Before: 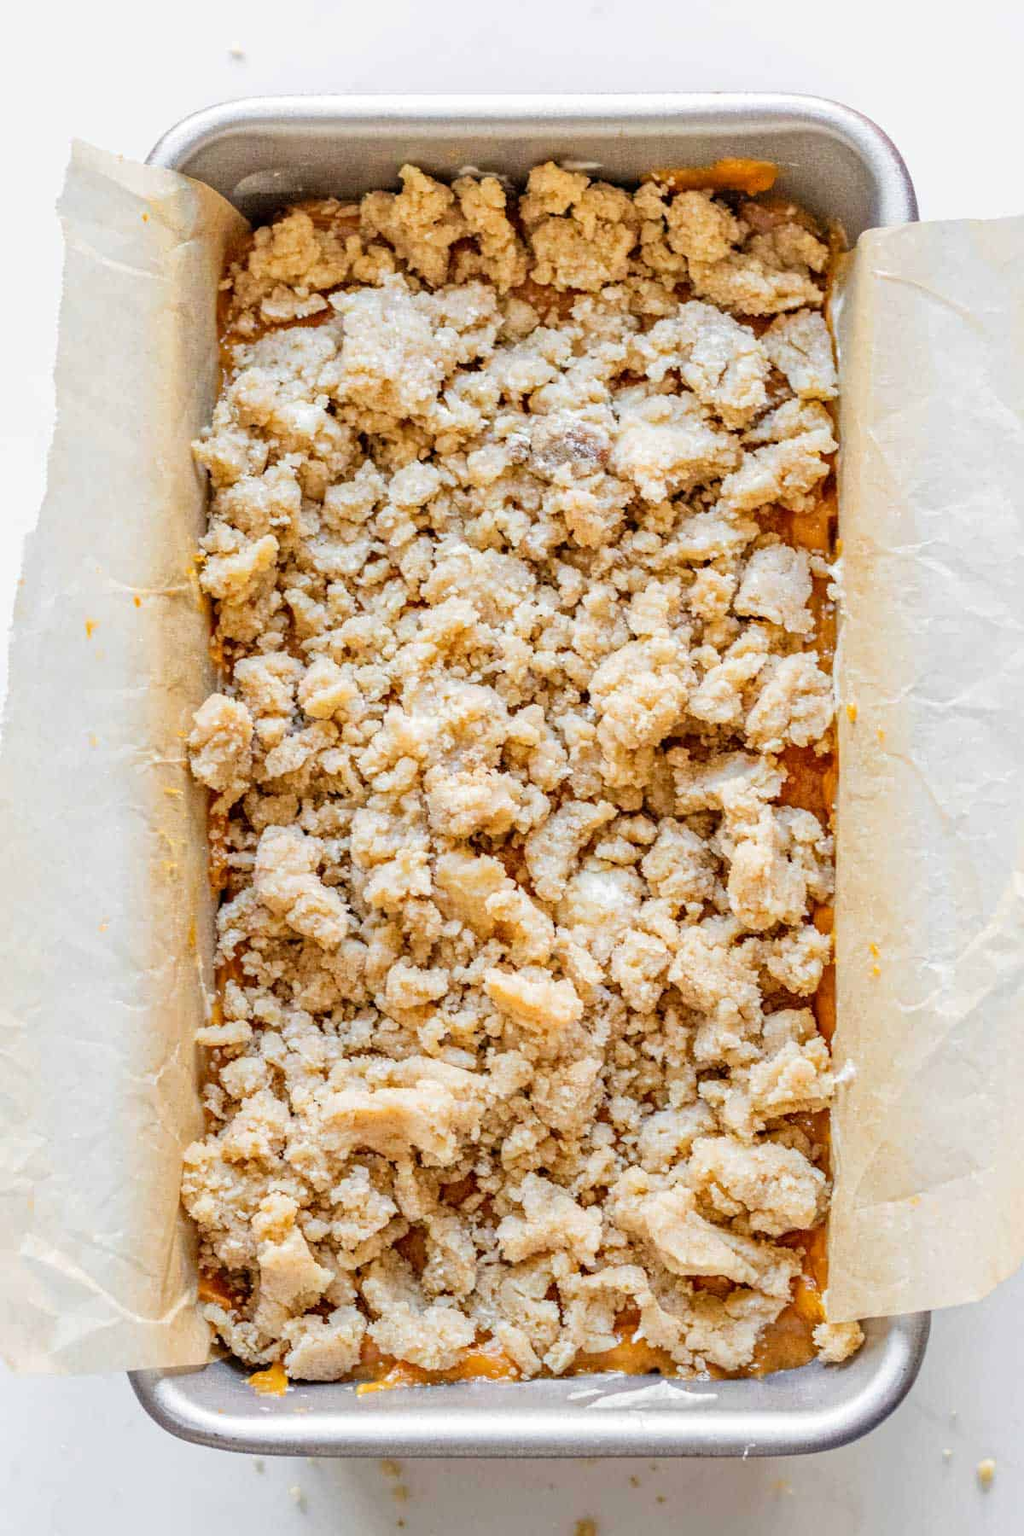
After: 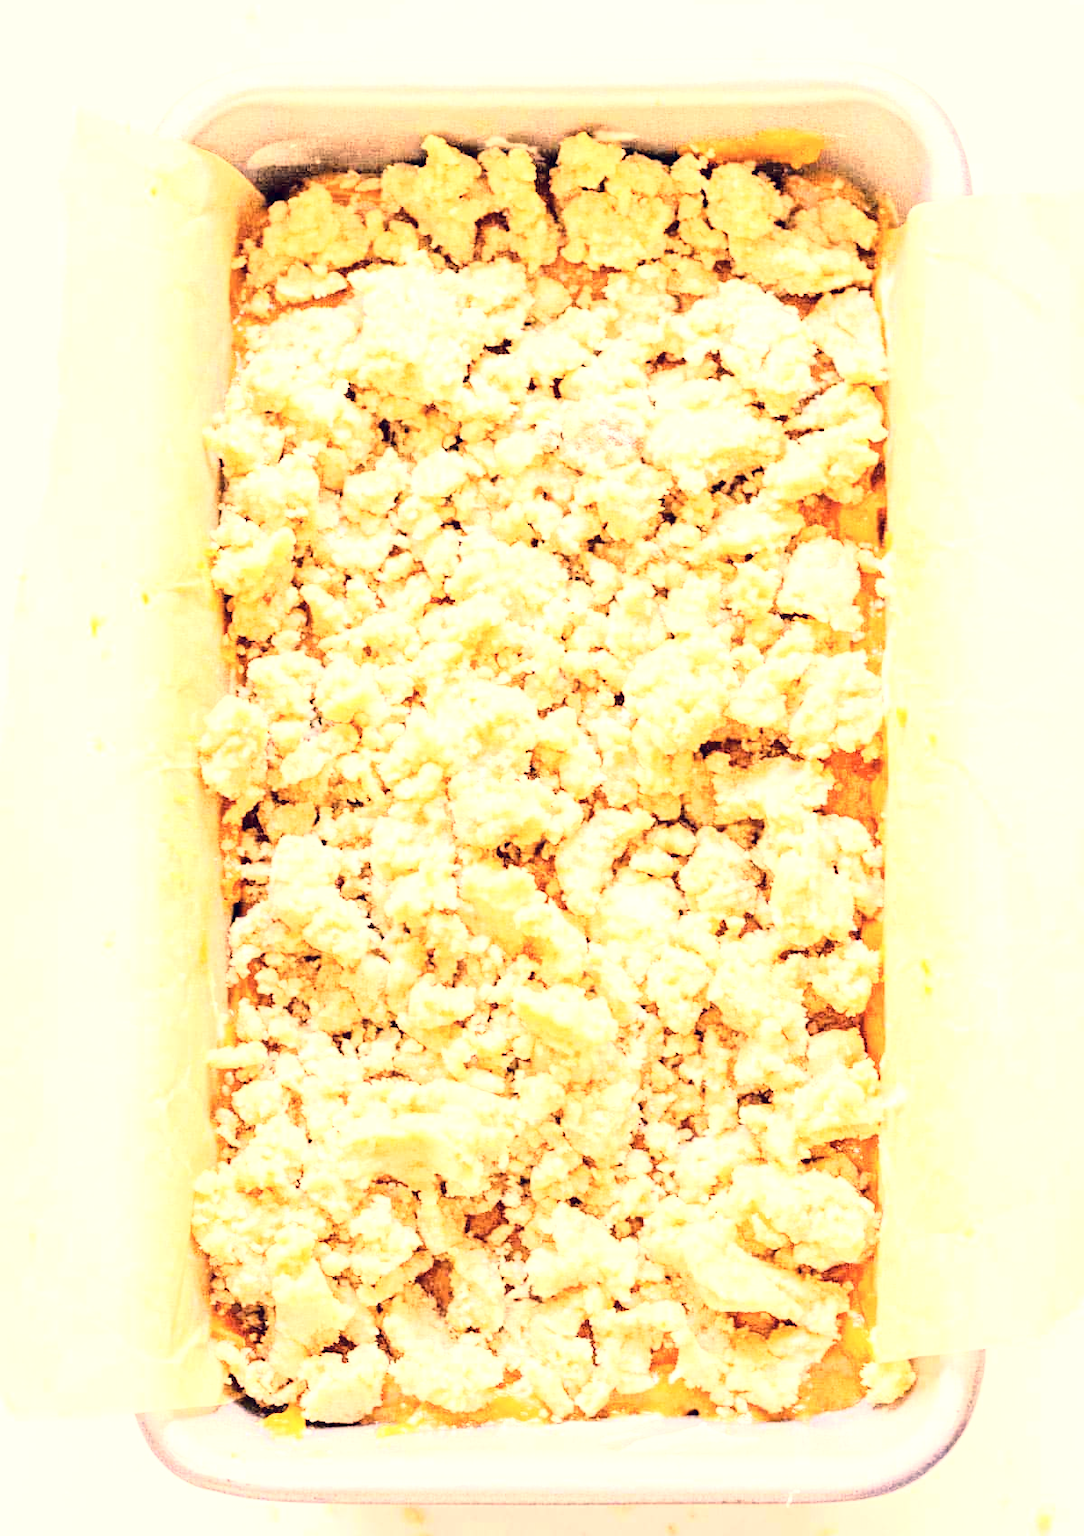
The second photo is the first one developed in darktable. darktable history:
exposure: black level correction 0.001, exposure 1.72 EV, compensate highlight preservation false
base curve: curves: ch0 [(0, 0) (0.028, 0.03) (0.121, 0.232) (0.46, 0.748) (0.859, 0.968) (1, 1)]
crop and rotate: top 2.391%, bottom 3.13%
color correction: highlights a* 19.59, highlights b* 27.89, shadows a* 3.46, shadows b* -16.54, saturation 0.717
